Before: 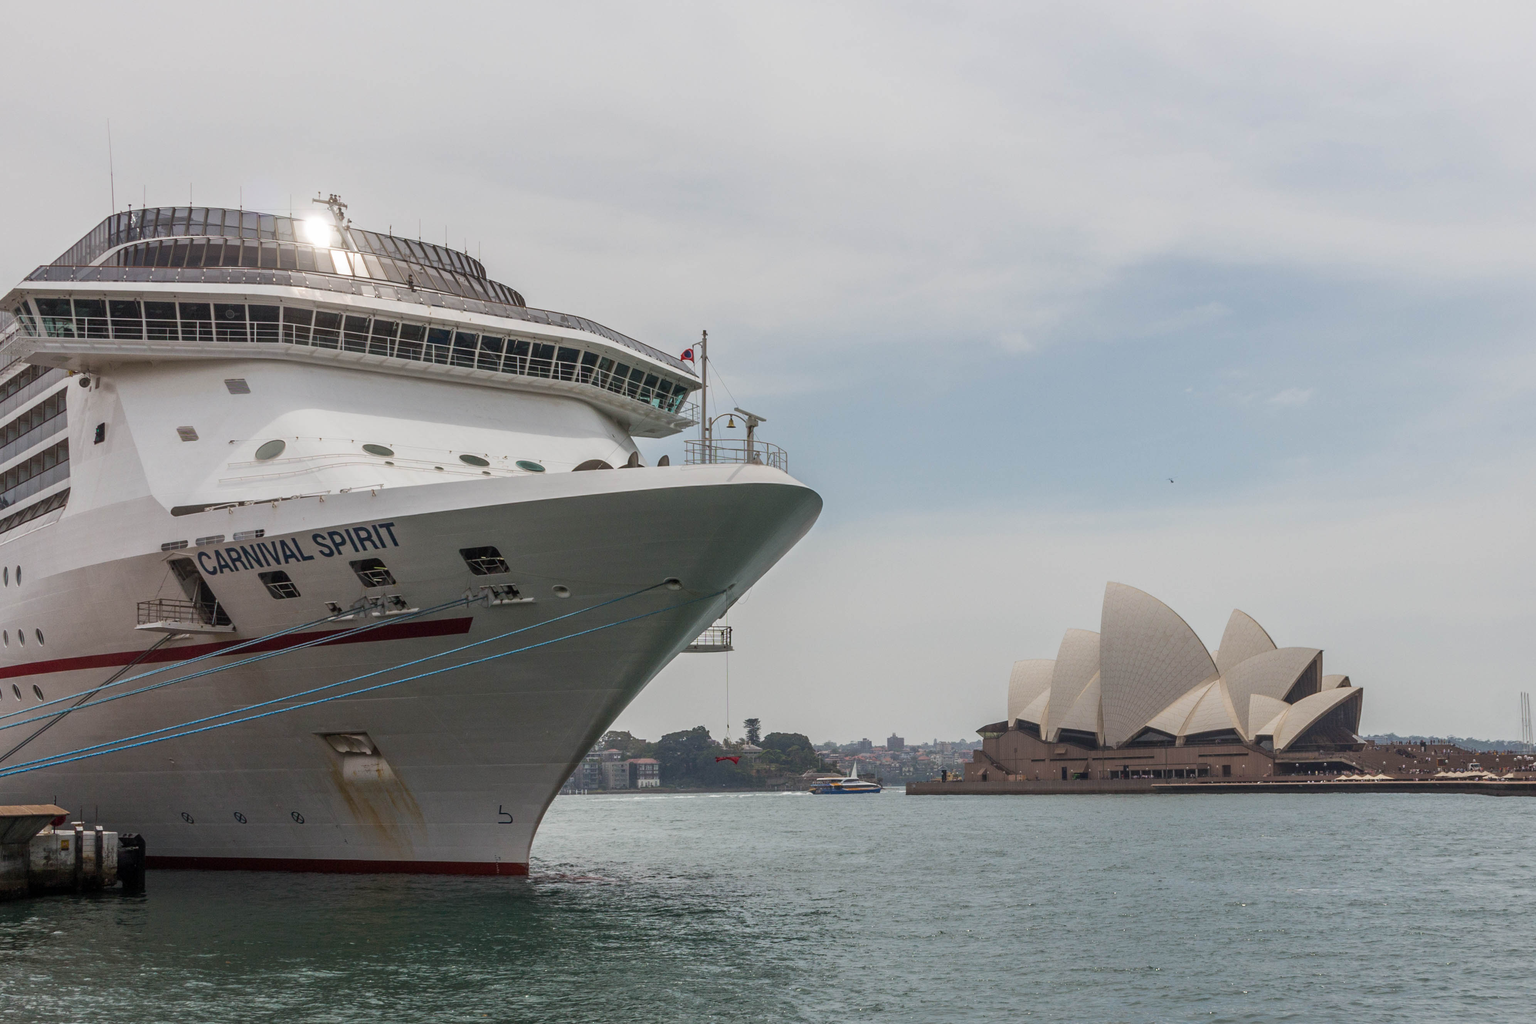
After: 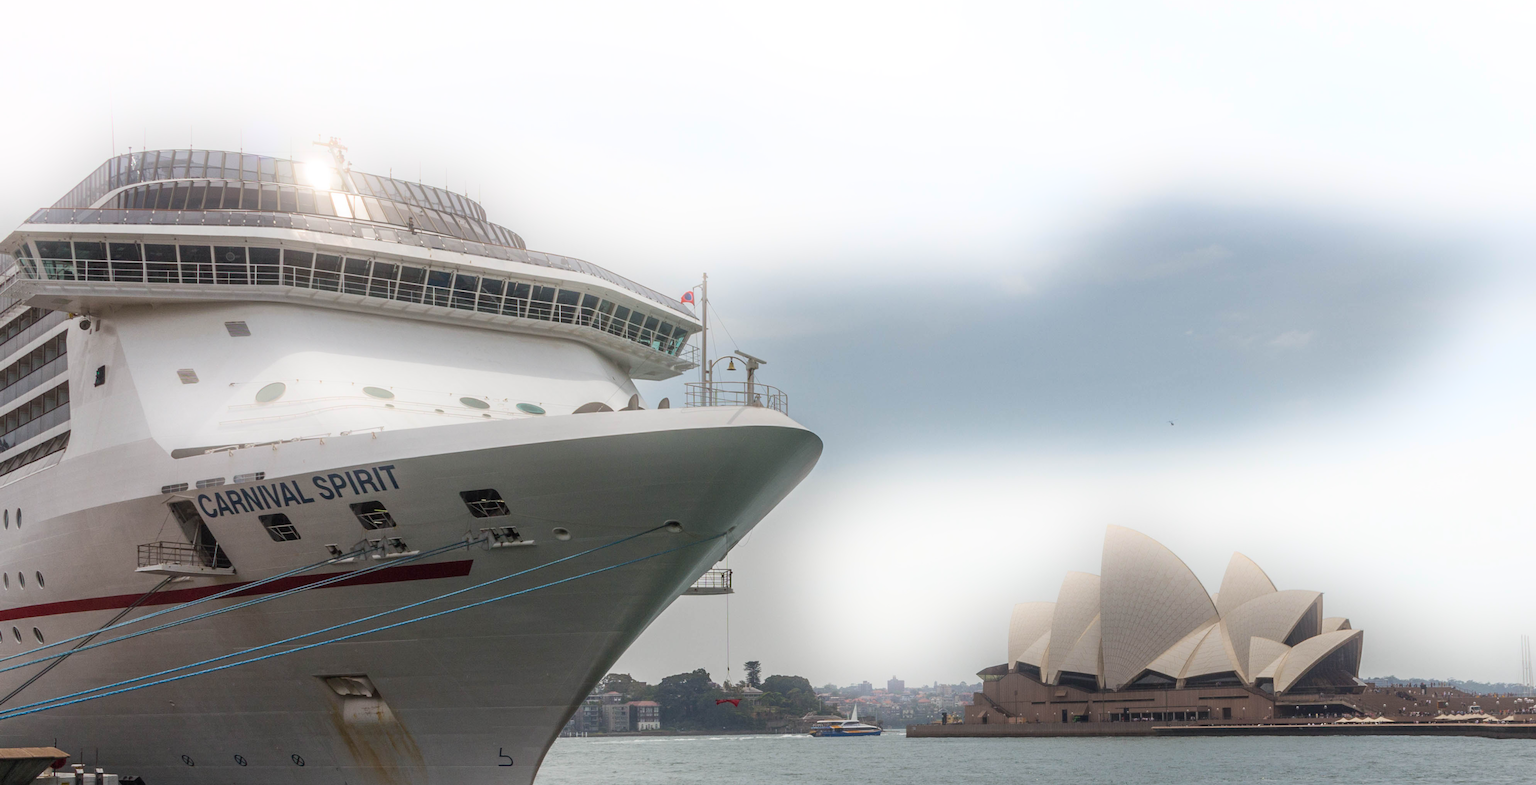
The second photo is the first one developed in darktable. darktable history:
bloom: on, module defaults
crop: top 5.667%, bottom 17.637%
